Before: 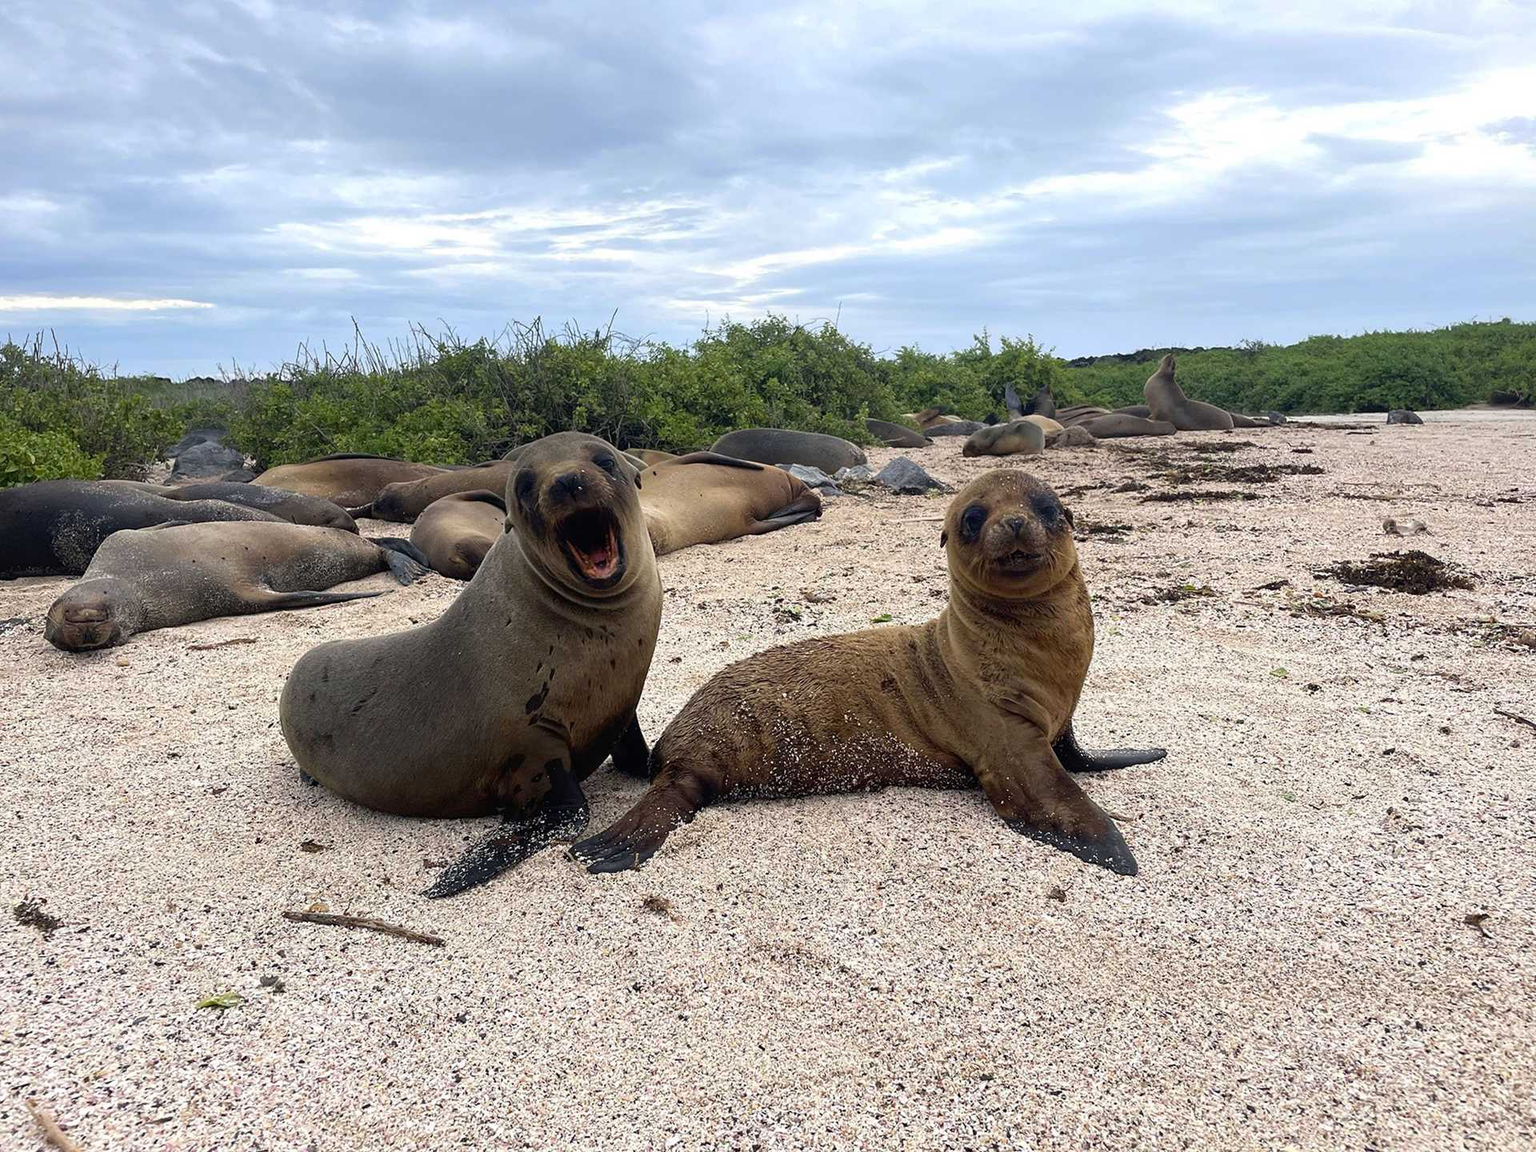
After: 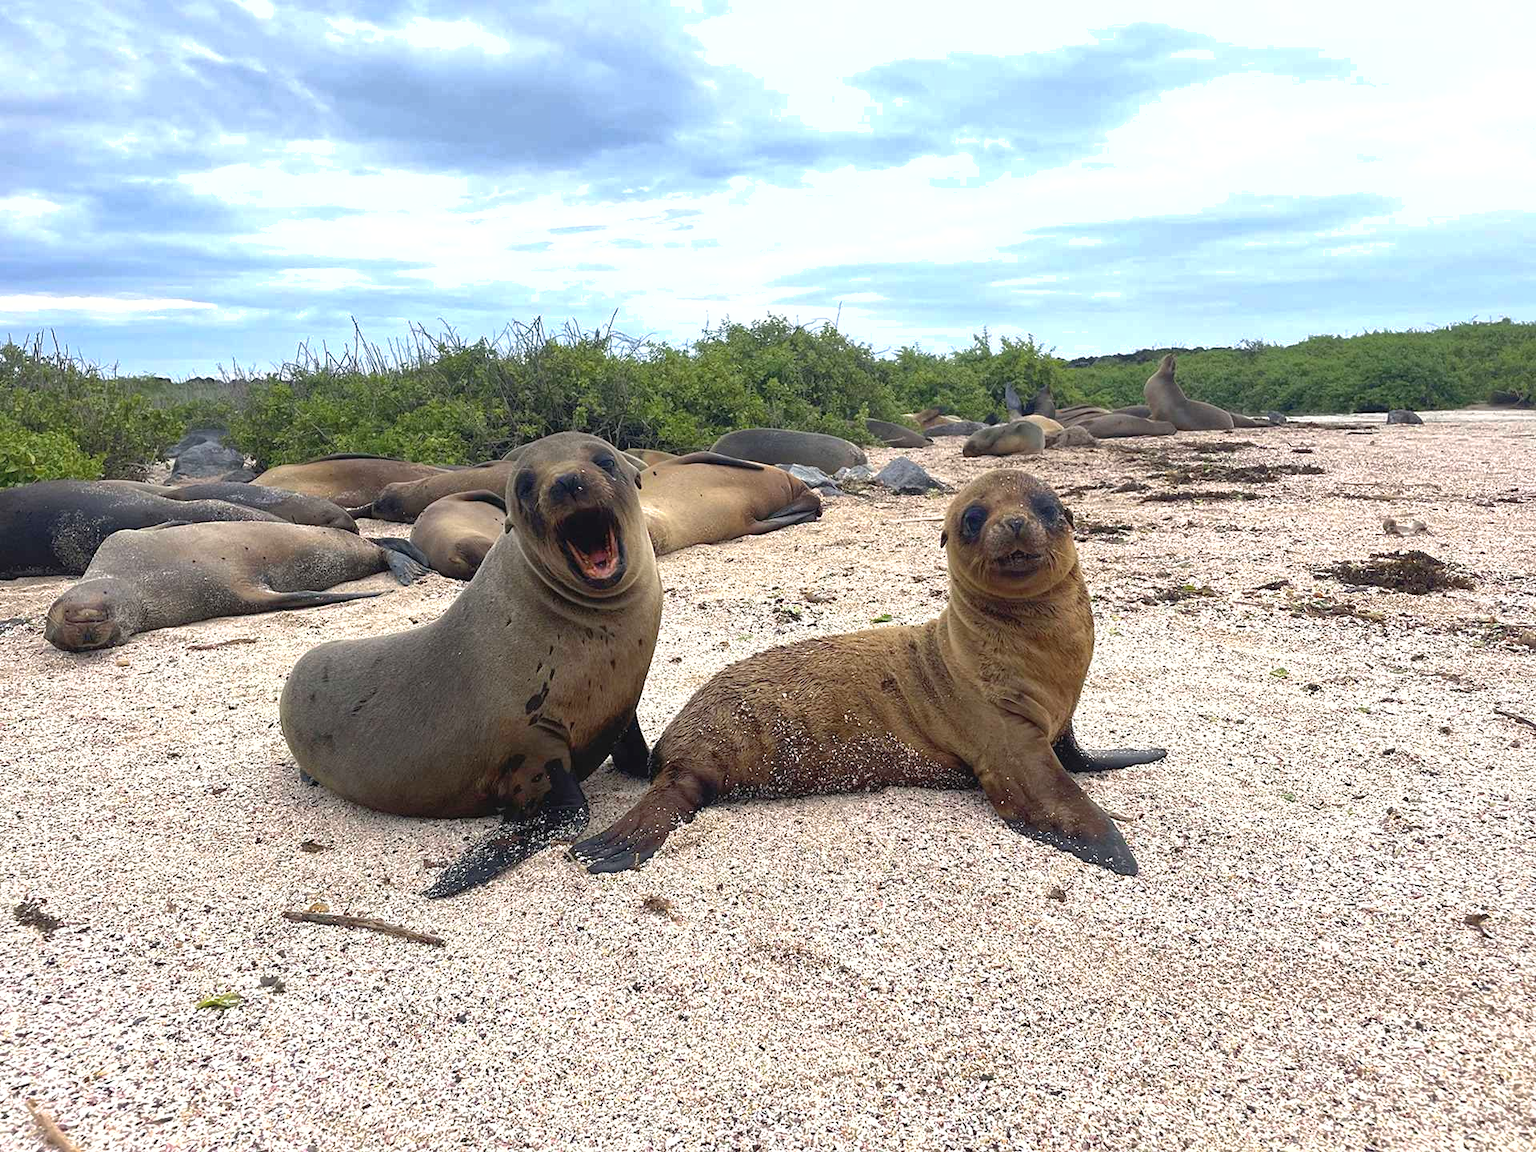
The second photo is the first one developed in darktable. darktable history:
shadows and highlights: on, module defaults
exposure: black level correction -0.002, exposure 0.533 EV, compensate highlight preservation false
